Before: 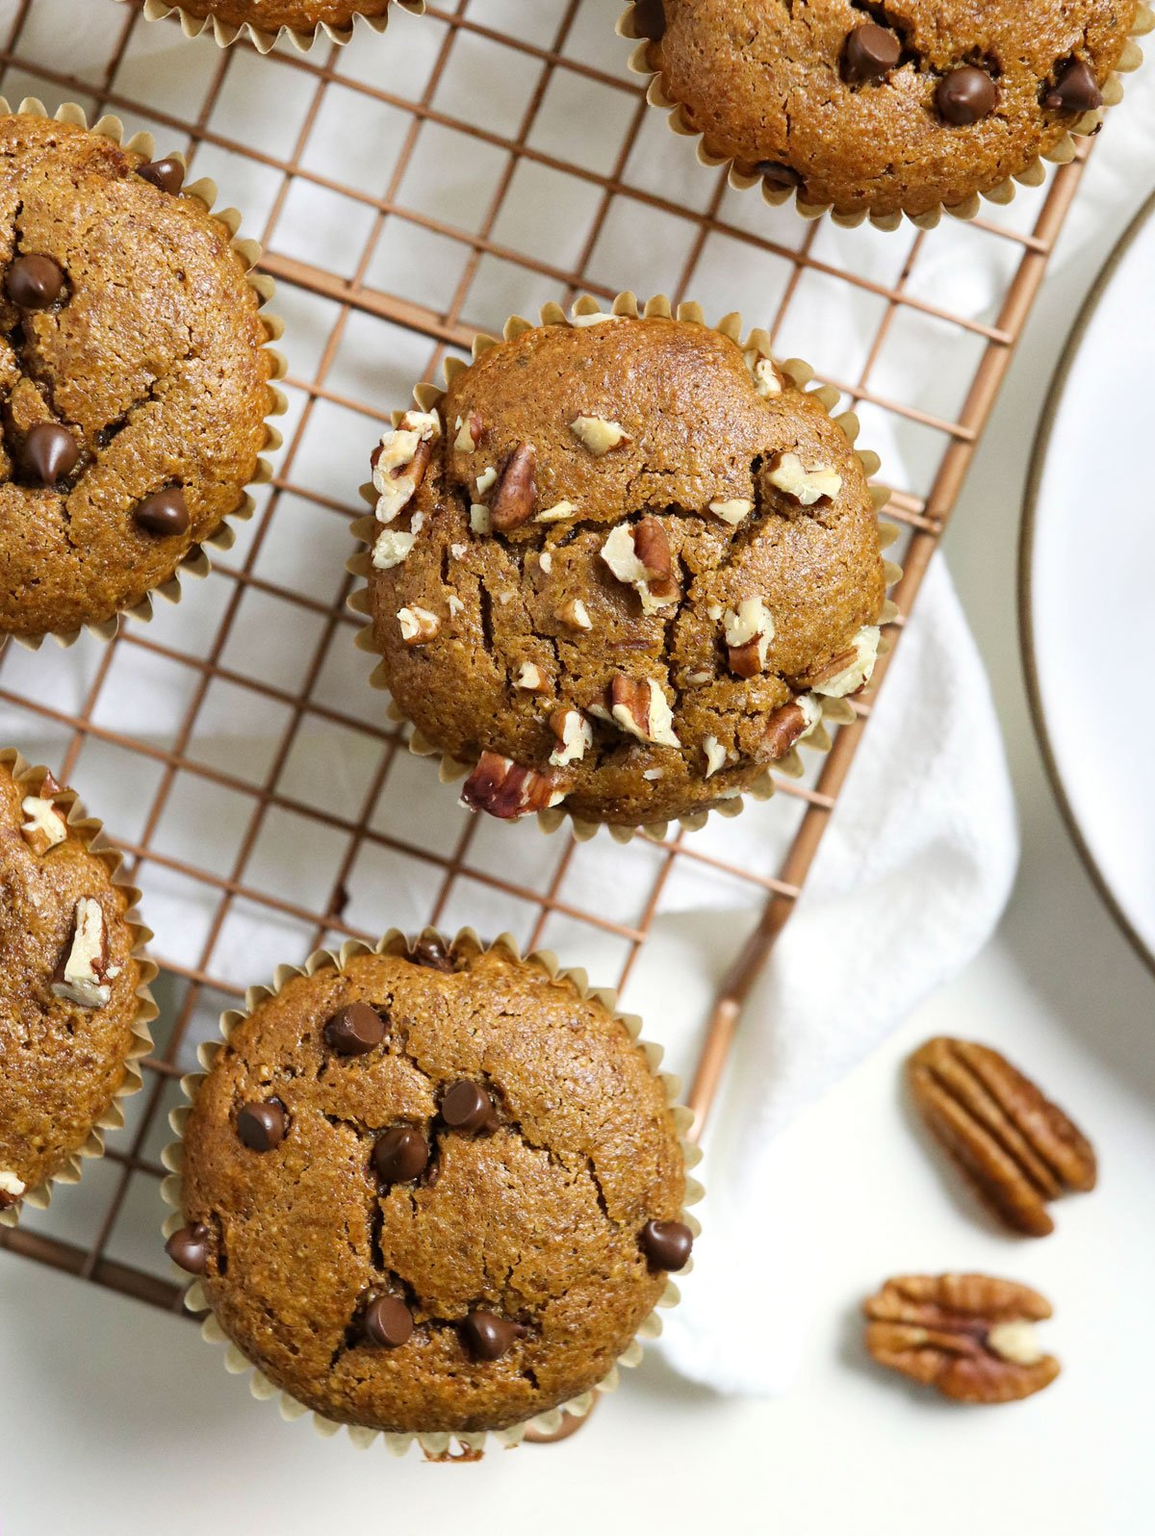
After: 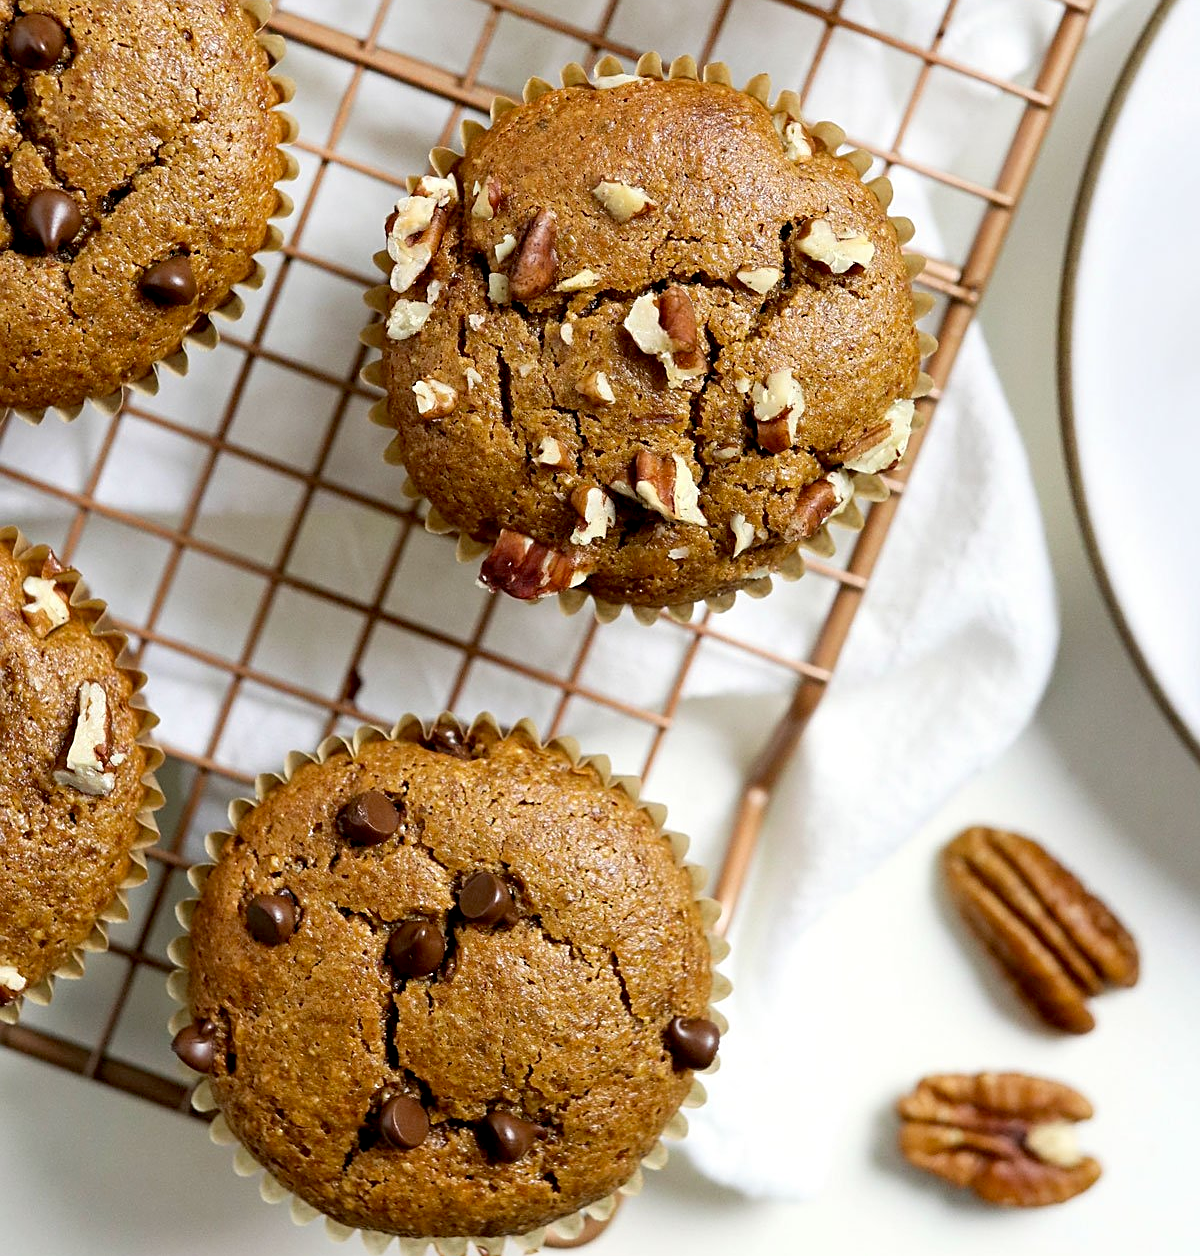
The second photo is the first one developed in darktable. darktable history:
crop and rotate: top 15.774%, bottom 5.506%
exposure: black level correction 0.011, compensate highlight preservation false
sharpen: on, module defaults
